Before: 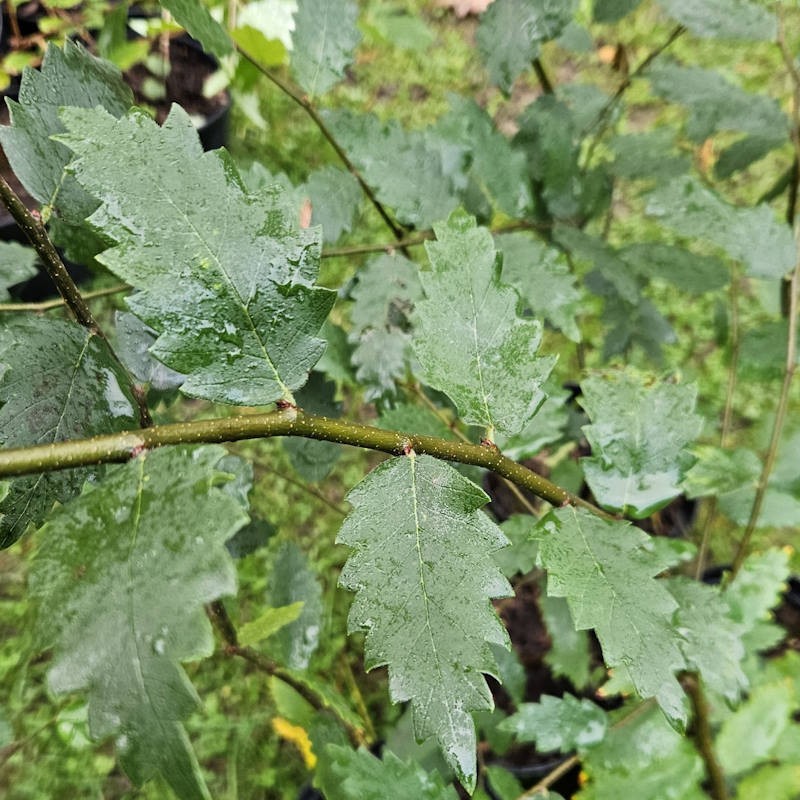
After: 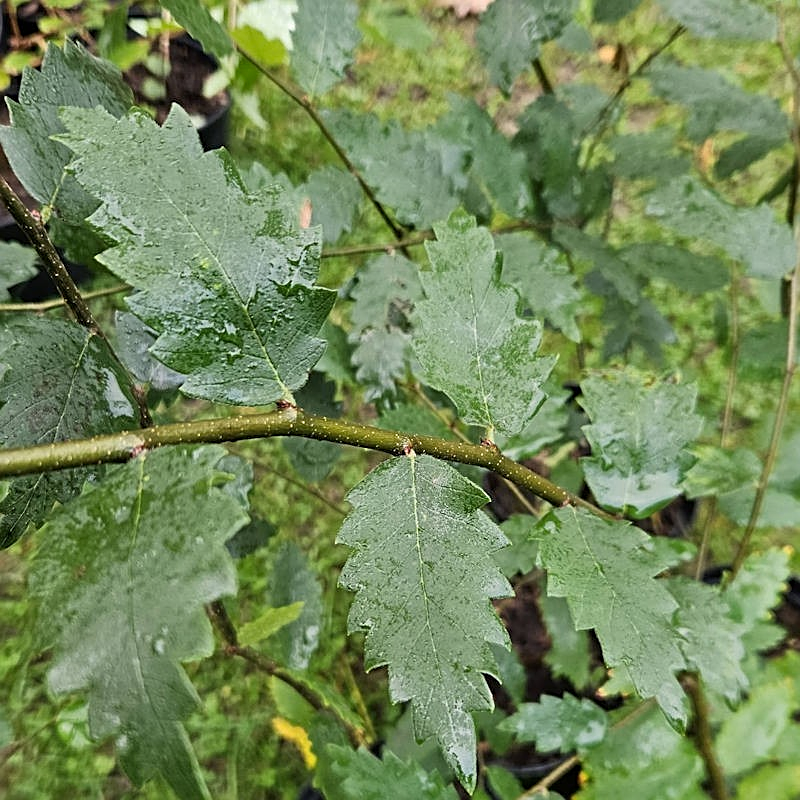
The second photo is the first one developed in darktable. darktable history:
white balance: emerald 1
color zones: curves: ch0 [(0.25, 0.5) (0.636, 0.25) (0.75, 0.5)]
sharpen: on, module defaults
